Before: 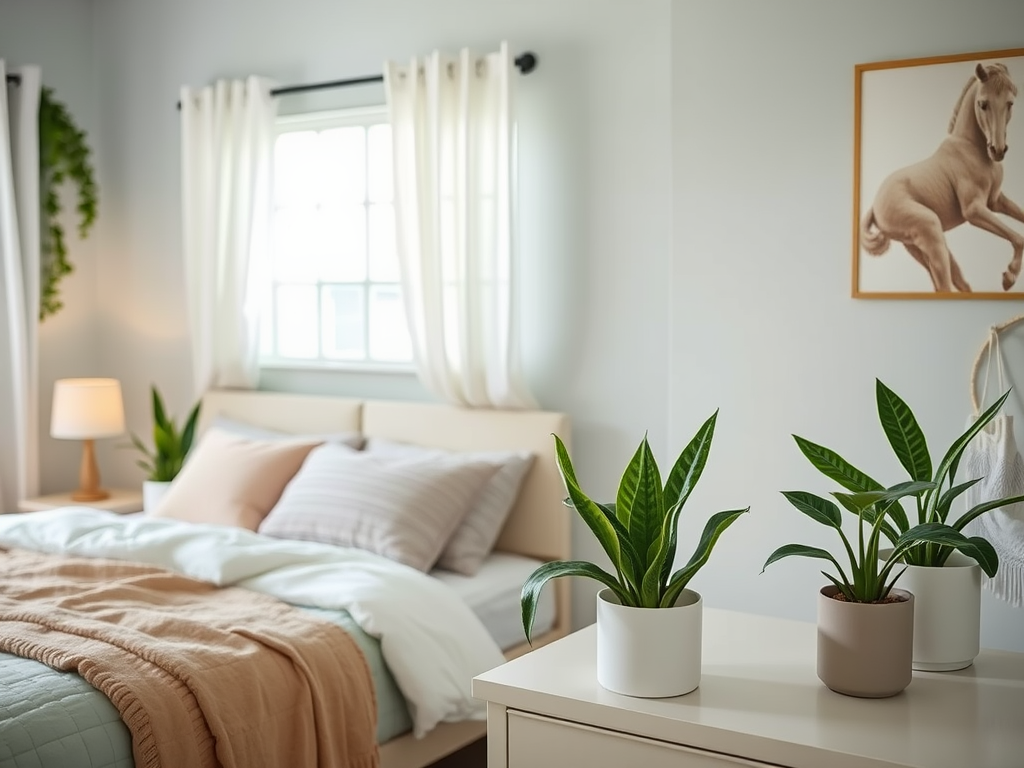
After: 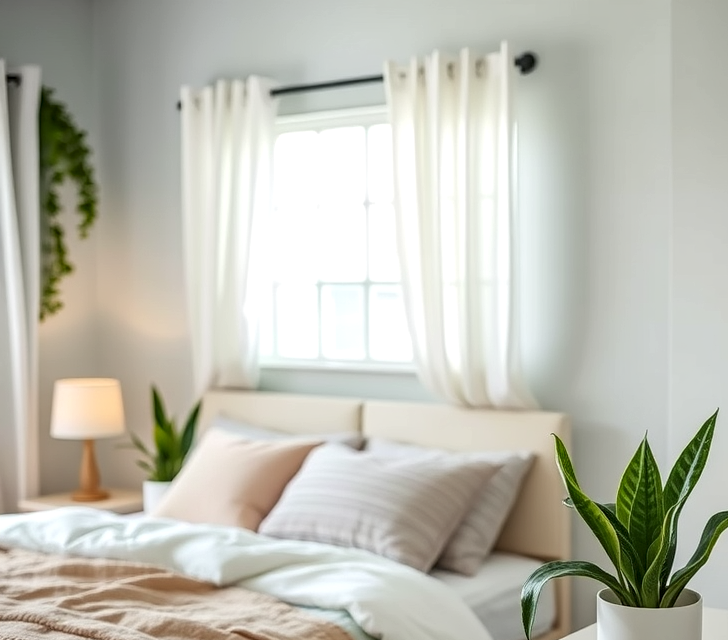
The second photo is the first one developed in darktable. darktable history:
crop: right 28.885%, bottom 16.626%
local contrast: detail 130%
